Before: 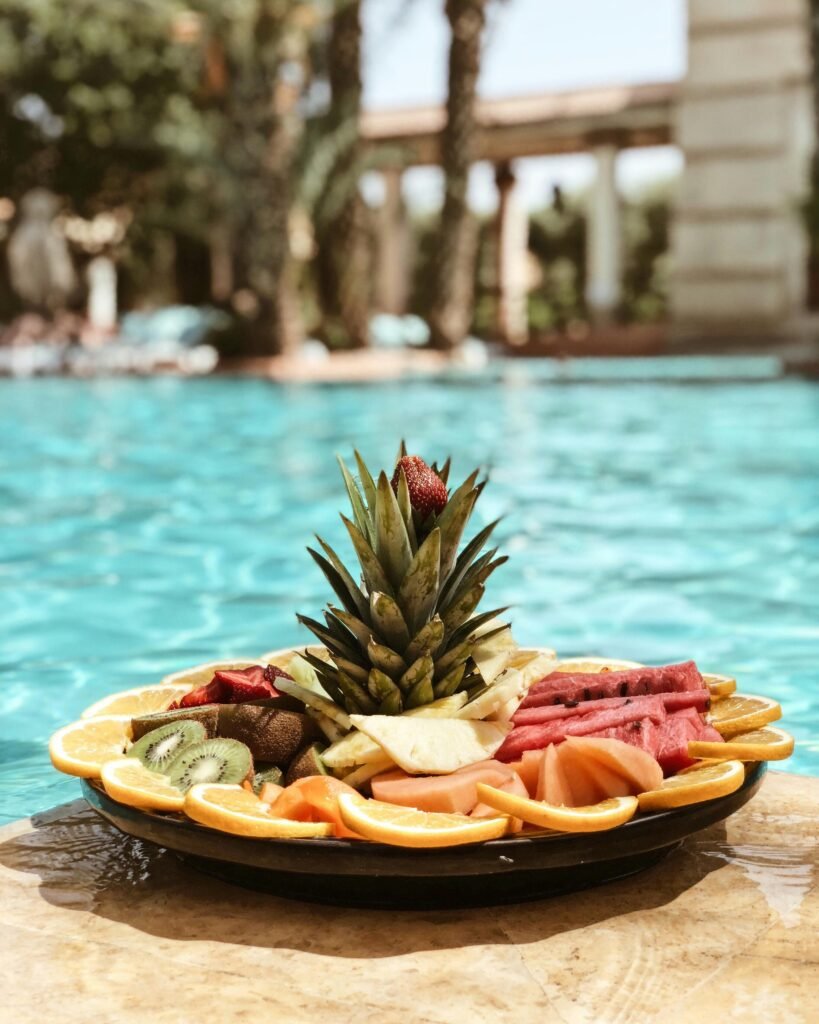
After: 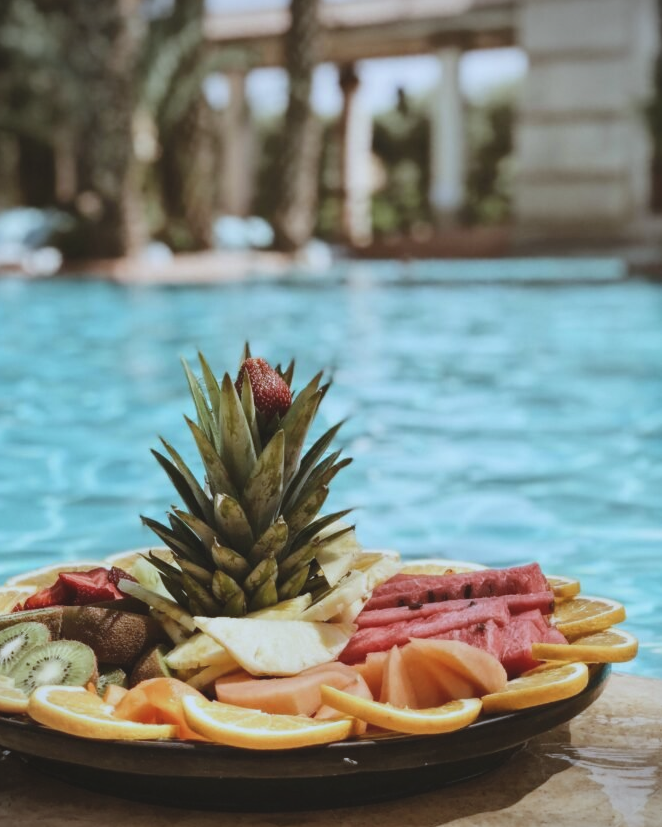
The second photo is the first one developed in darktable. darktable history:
color balance: lift [1.01, 1, 1, 1], gamma [1.097, 1, 1, 1], gain [0.85, 1, 1, 1]
white balance: red 0.931, blue 1.11
crop: left 19.159%, top 9.58%, bottom 9.58%
exposure: black level correction 0.006, exposure -0.226 EV, compensate highlight preservation false
vignetting: fall-off start 91.19%
